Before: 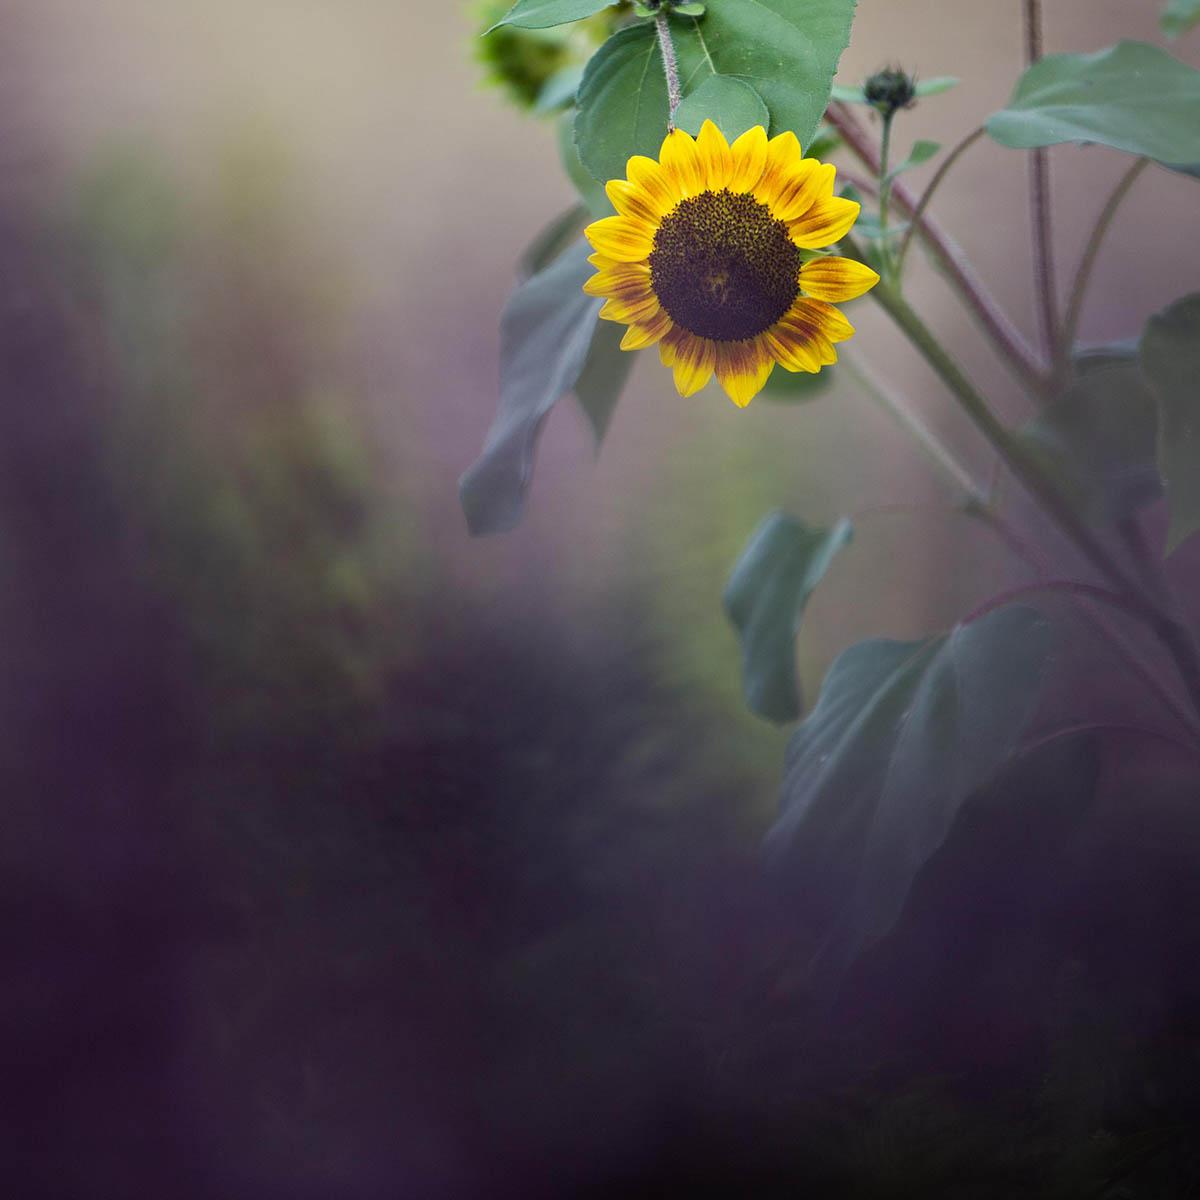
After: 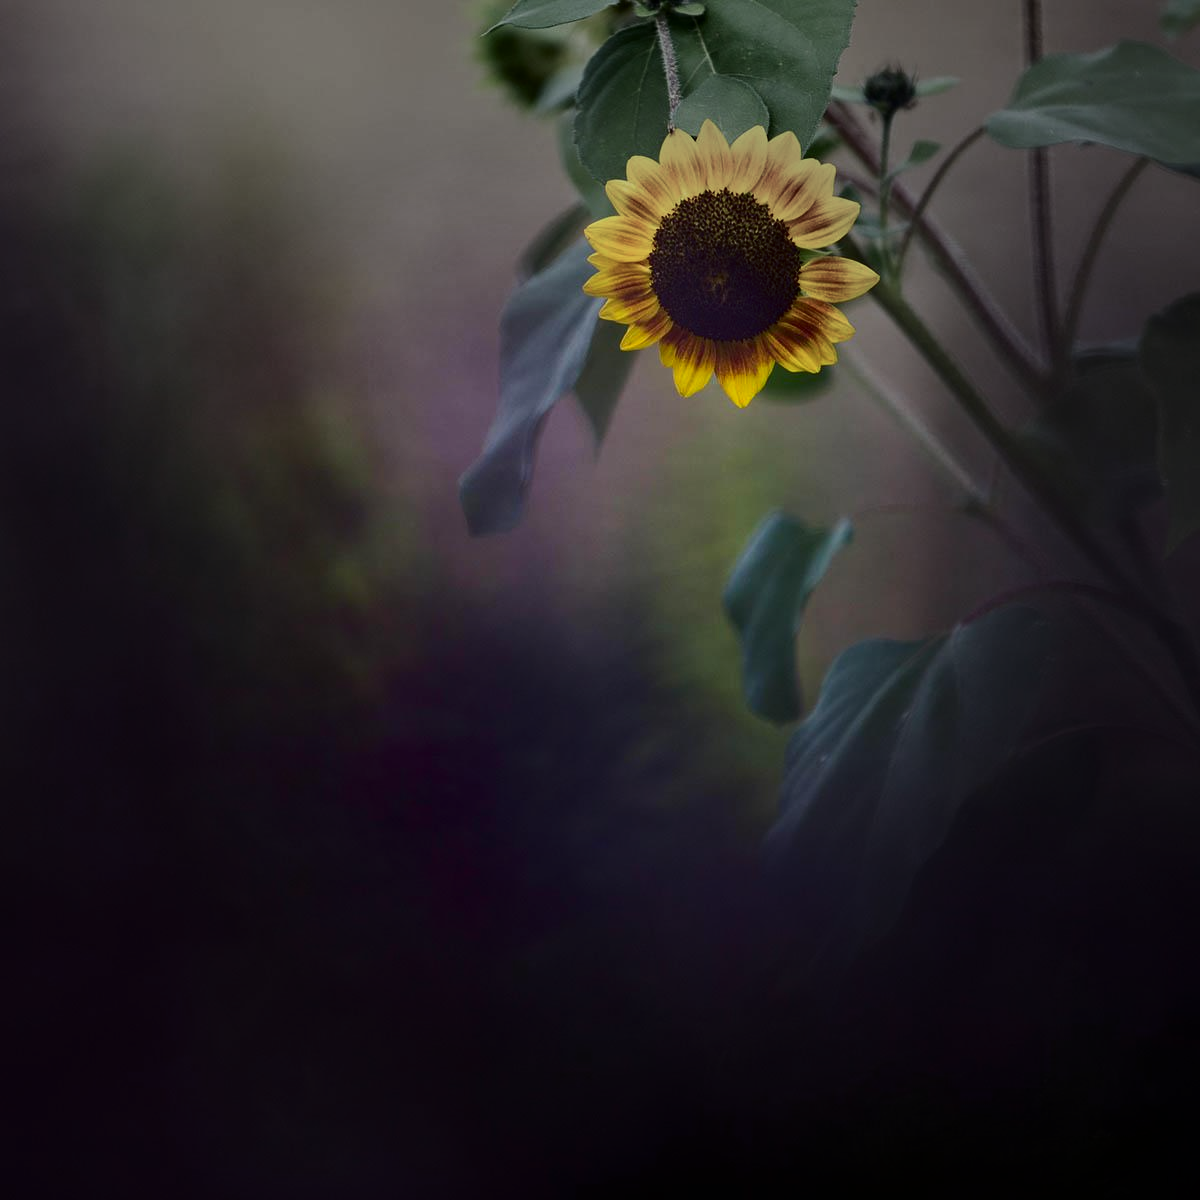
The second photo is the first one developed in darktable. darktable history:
contrast brightness saturation: contrast 0.13, brightness -0.24, saturation 0.14
vignetting: fall-off start 40%, fall-off radius 40%
